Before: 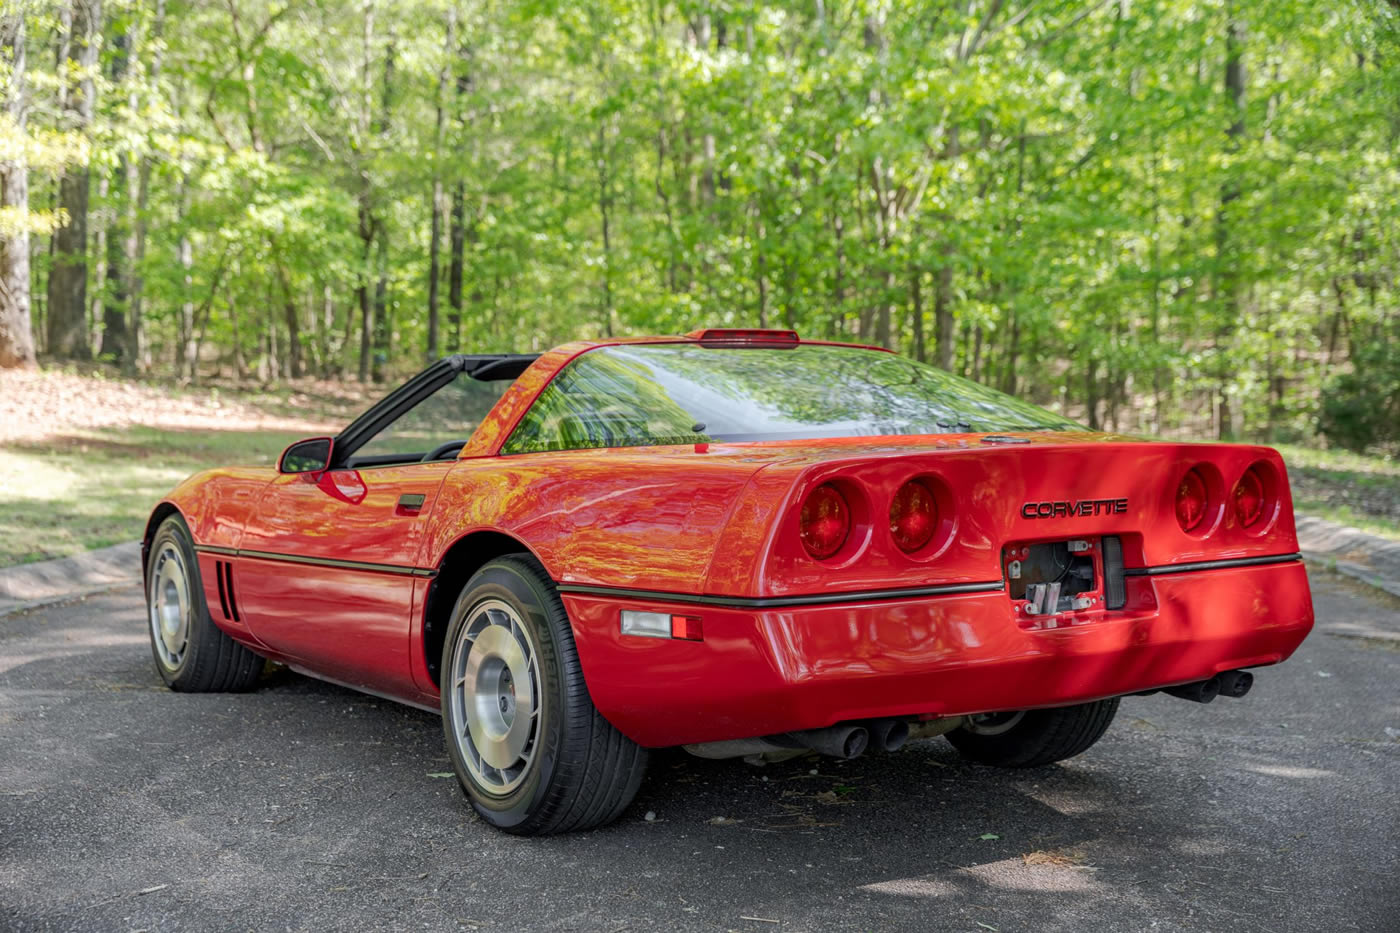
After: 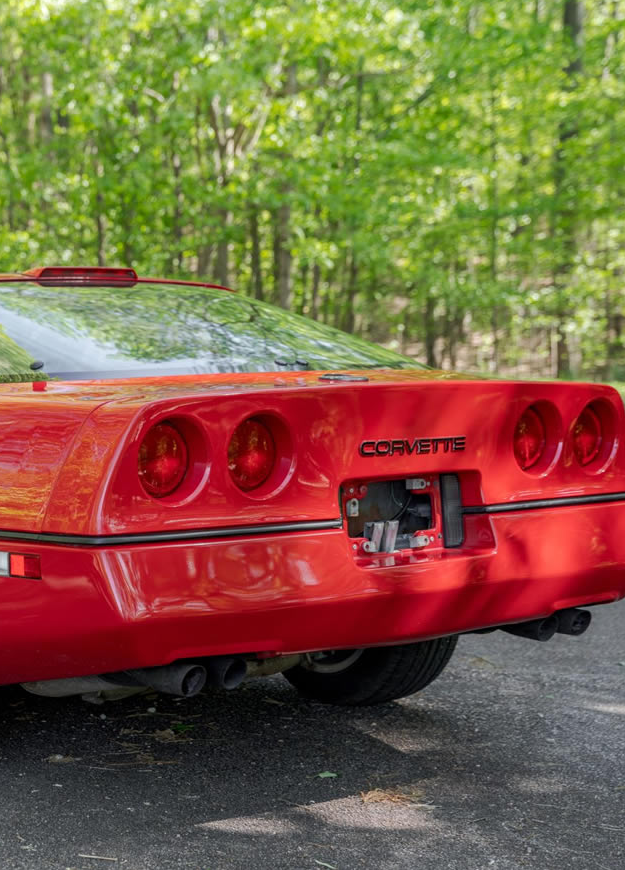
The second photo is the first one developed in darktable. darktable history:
crop: left 47.306%, top 6.669%, right 7.994%
